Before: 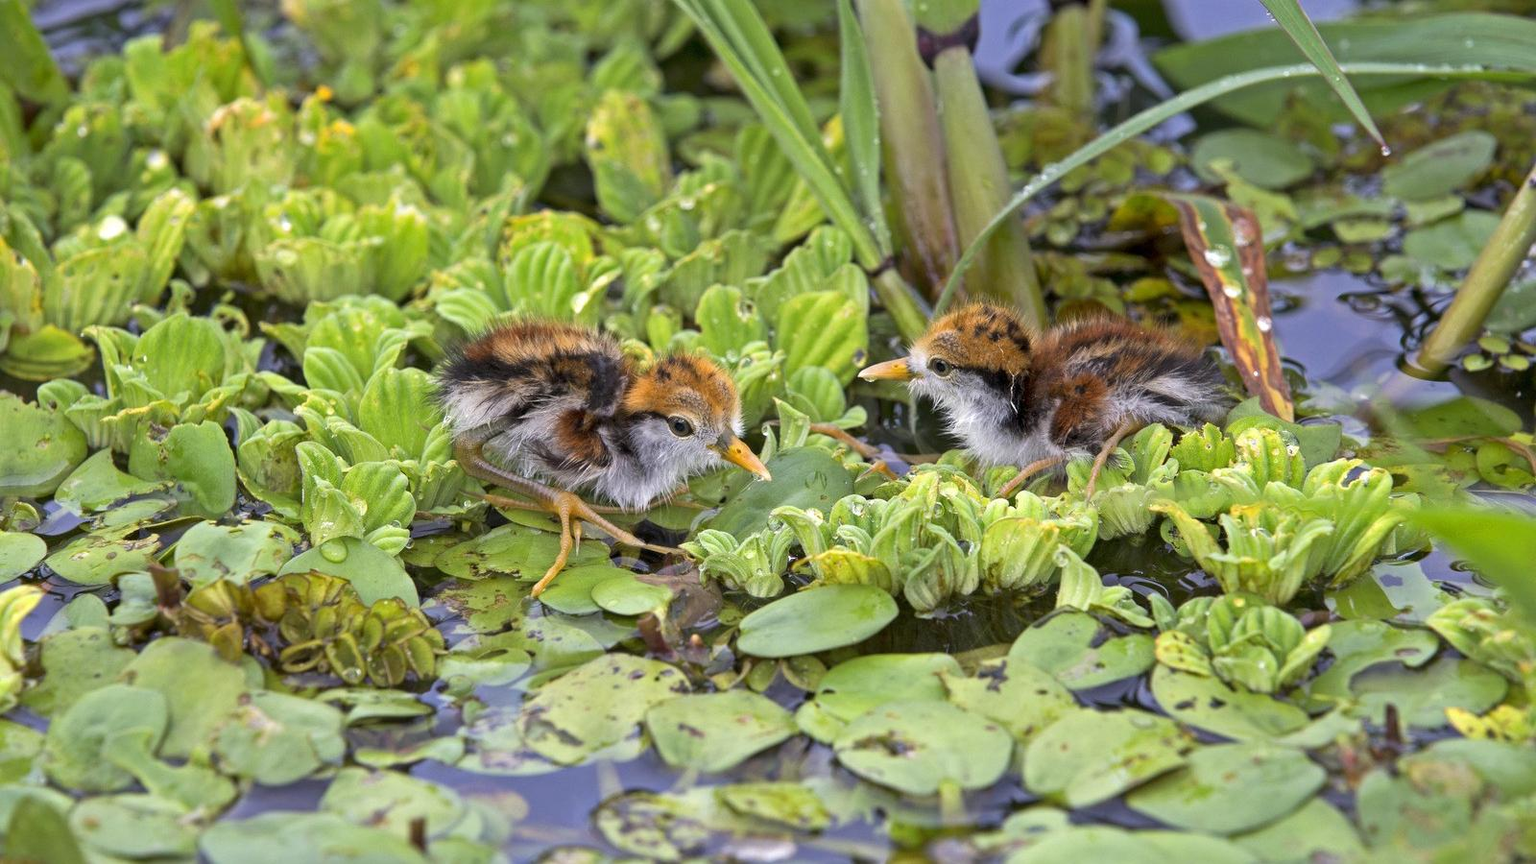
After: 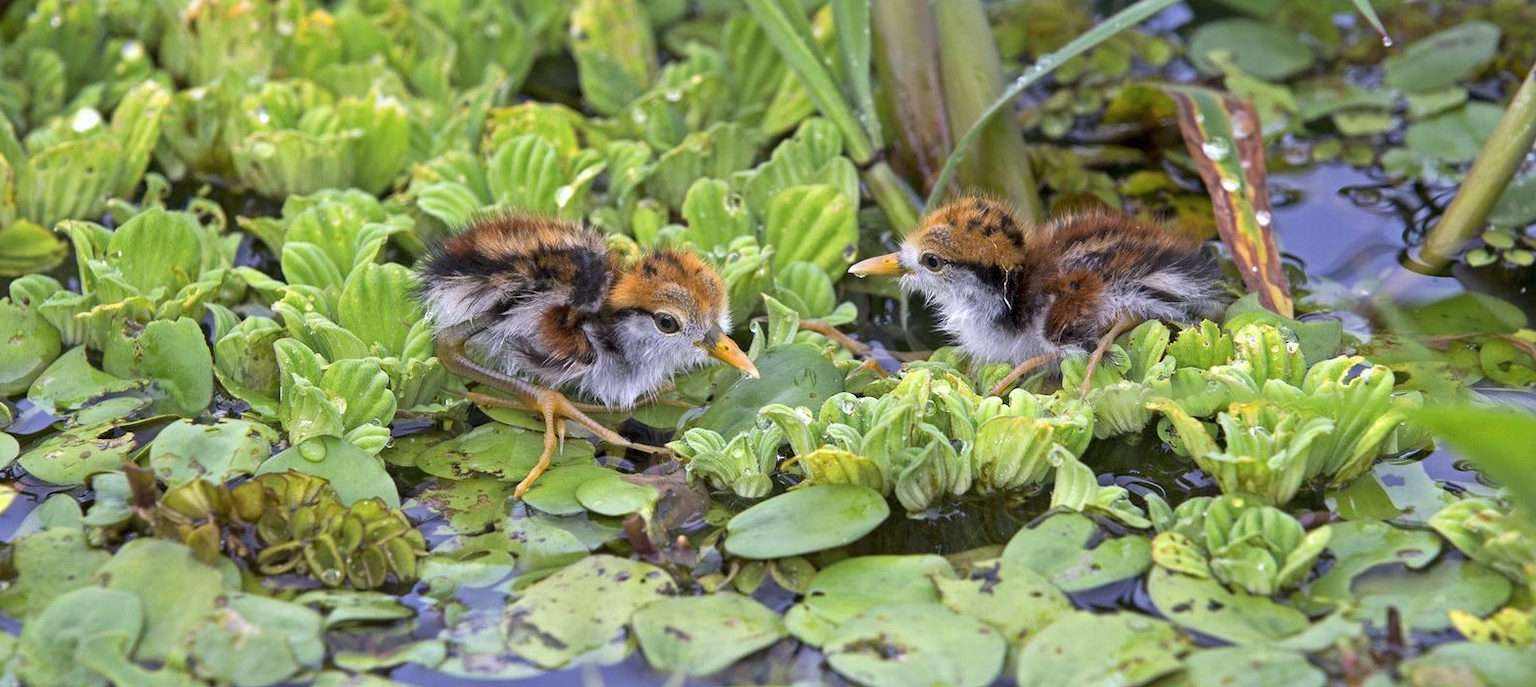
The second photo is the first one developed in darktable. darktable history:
color calibration: illuminant as shot in camera, x 0.358, y 0.373, temperature 4628.91 K
crop and rotate: left 1.814%, top 12.818%, right 0.25%, bottom 9.225%
